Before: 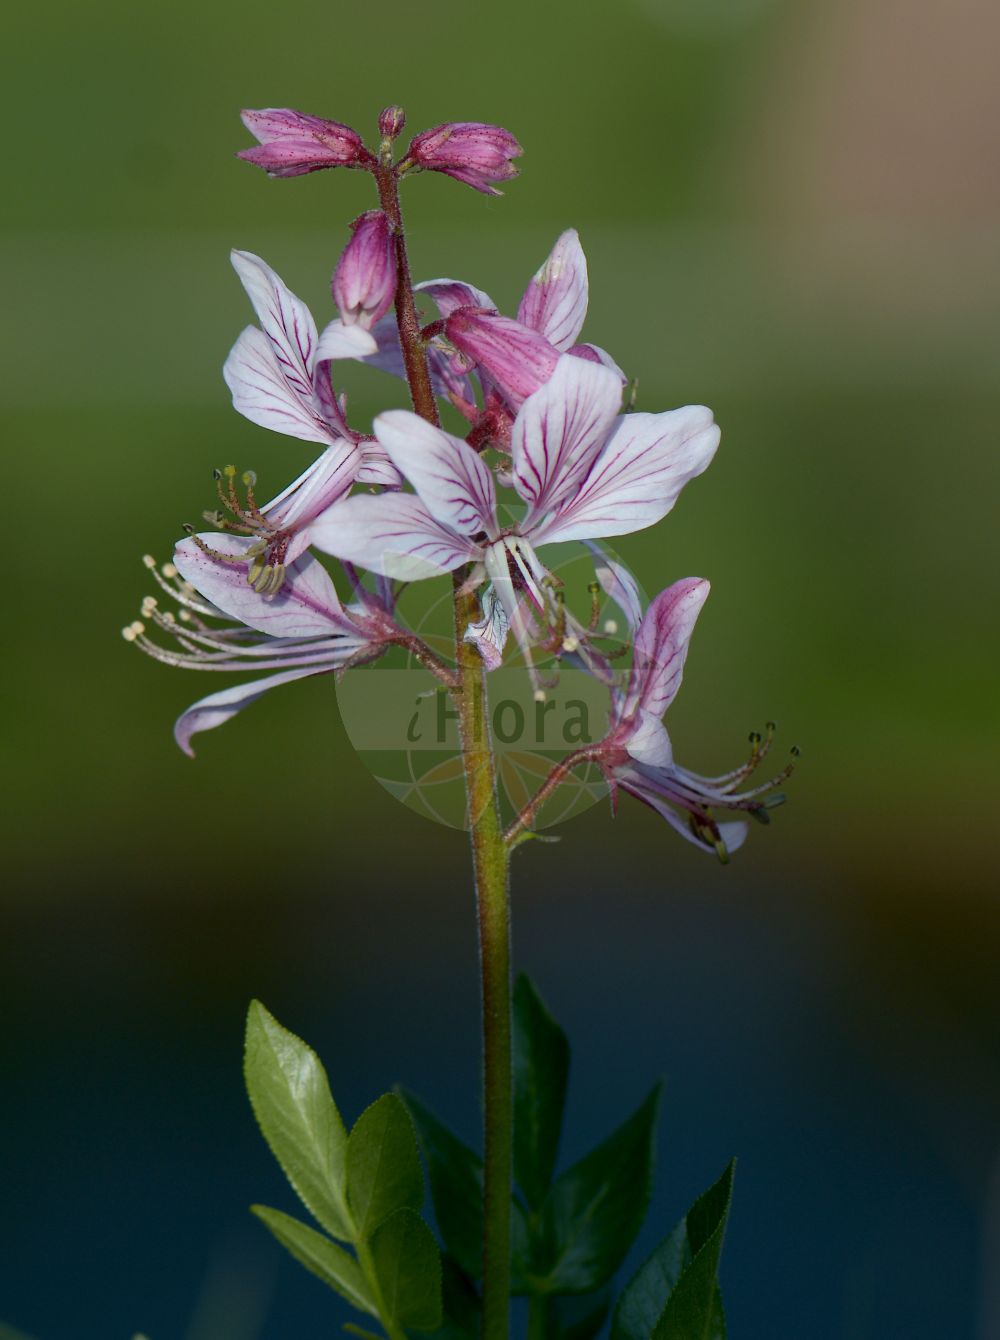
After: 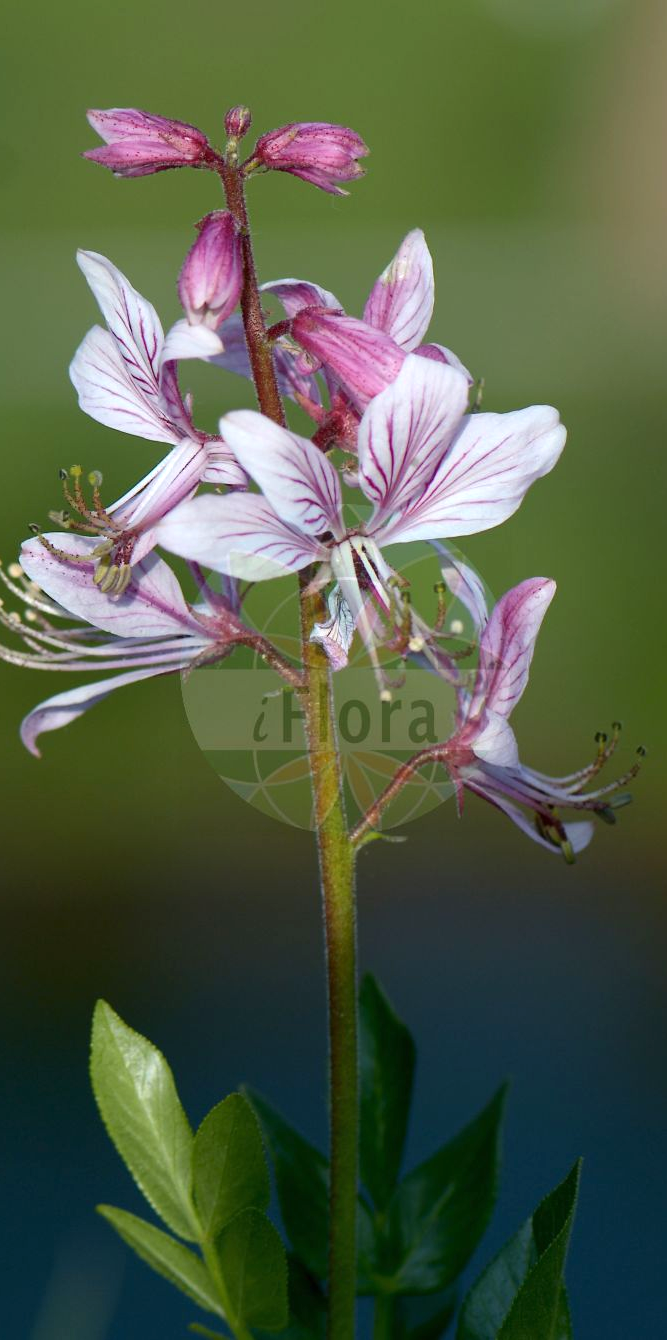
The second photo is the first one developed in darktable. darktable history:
exposure: black level correction 0, exposure 0.5 EV, compensate exposure bias true, compensate highlight preservation false
crop and rotate: left 15.446%, right 17.836%
